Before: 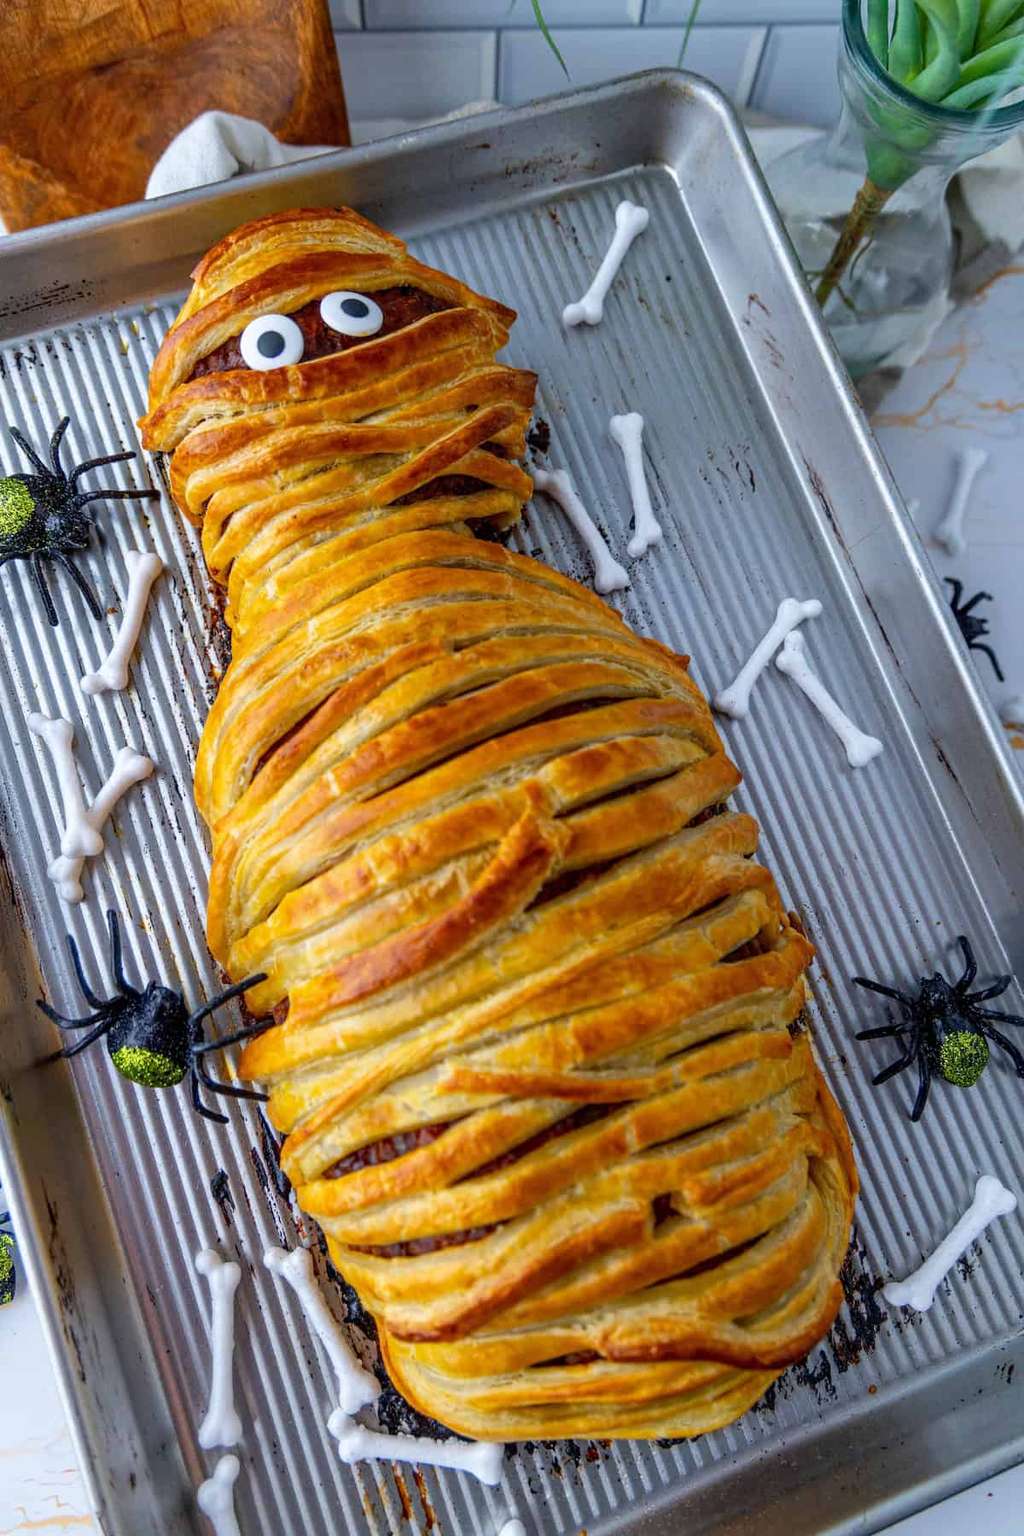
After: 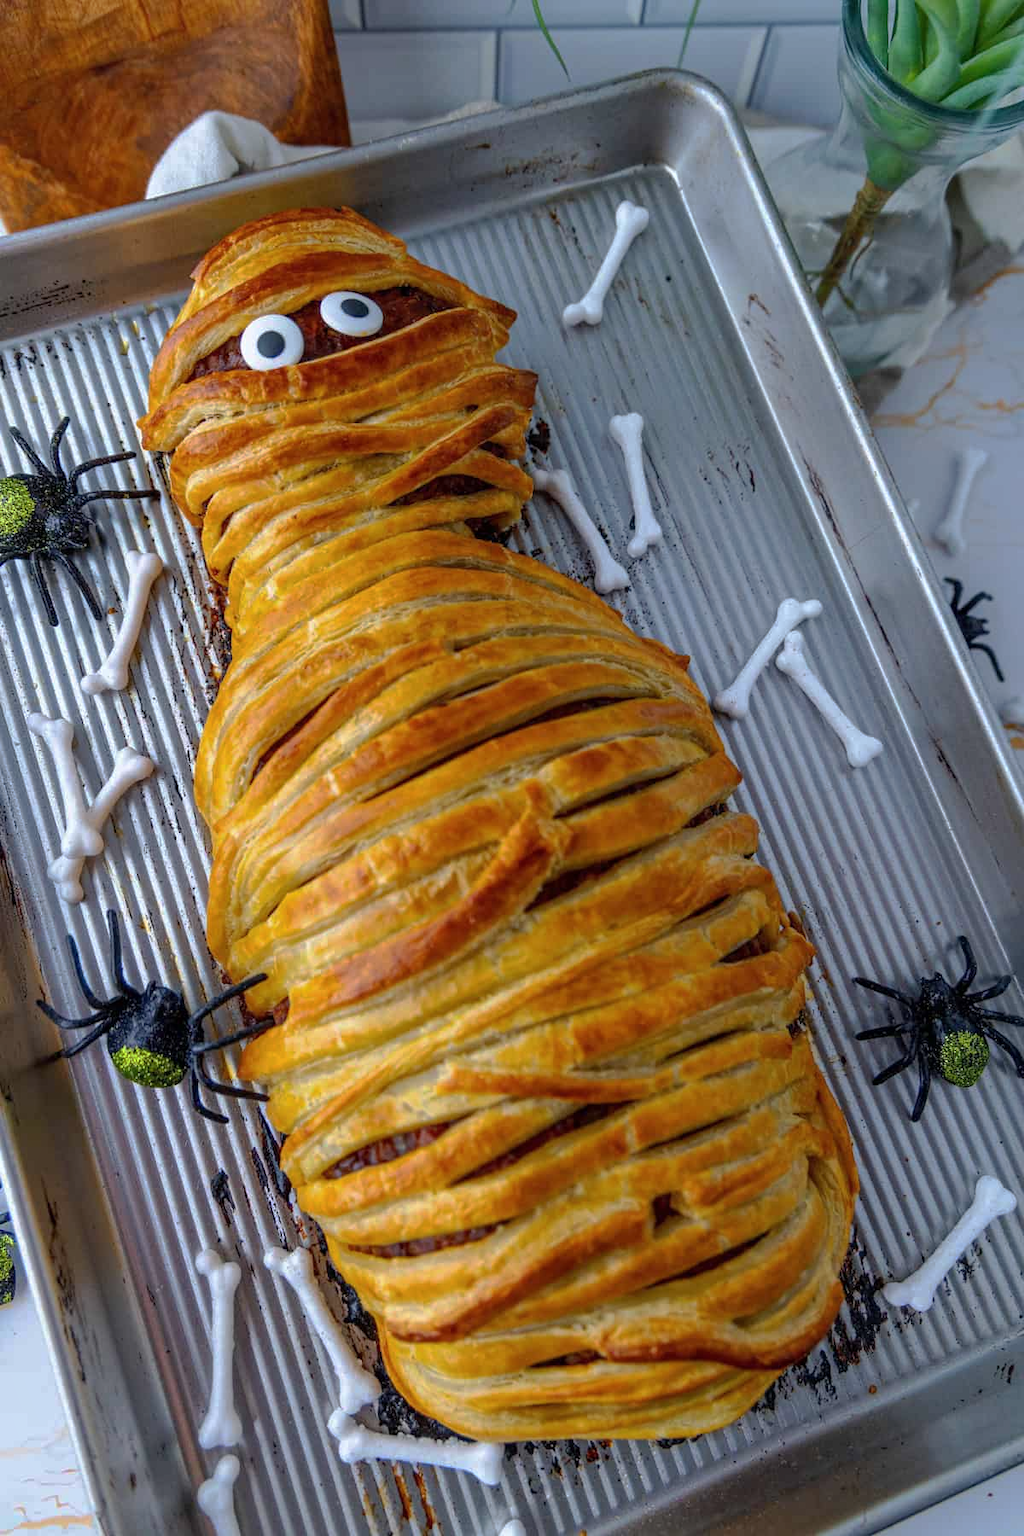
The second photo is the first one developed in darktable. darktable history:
shadows and highlights: shadows 25.02, highlights -25.78
tone curve: curves: ch0 [(0, 0) (0.568, 0.517) (0.8, 0.717) (1, 1)], preserve colors none
